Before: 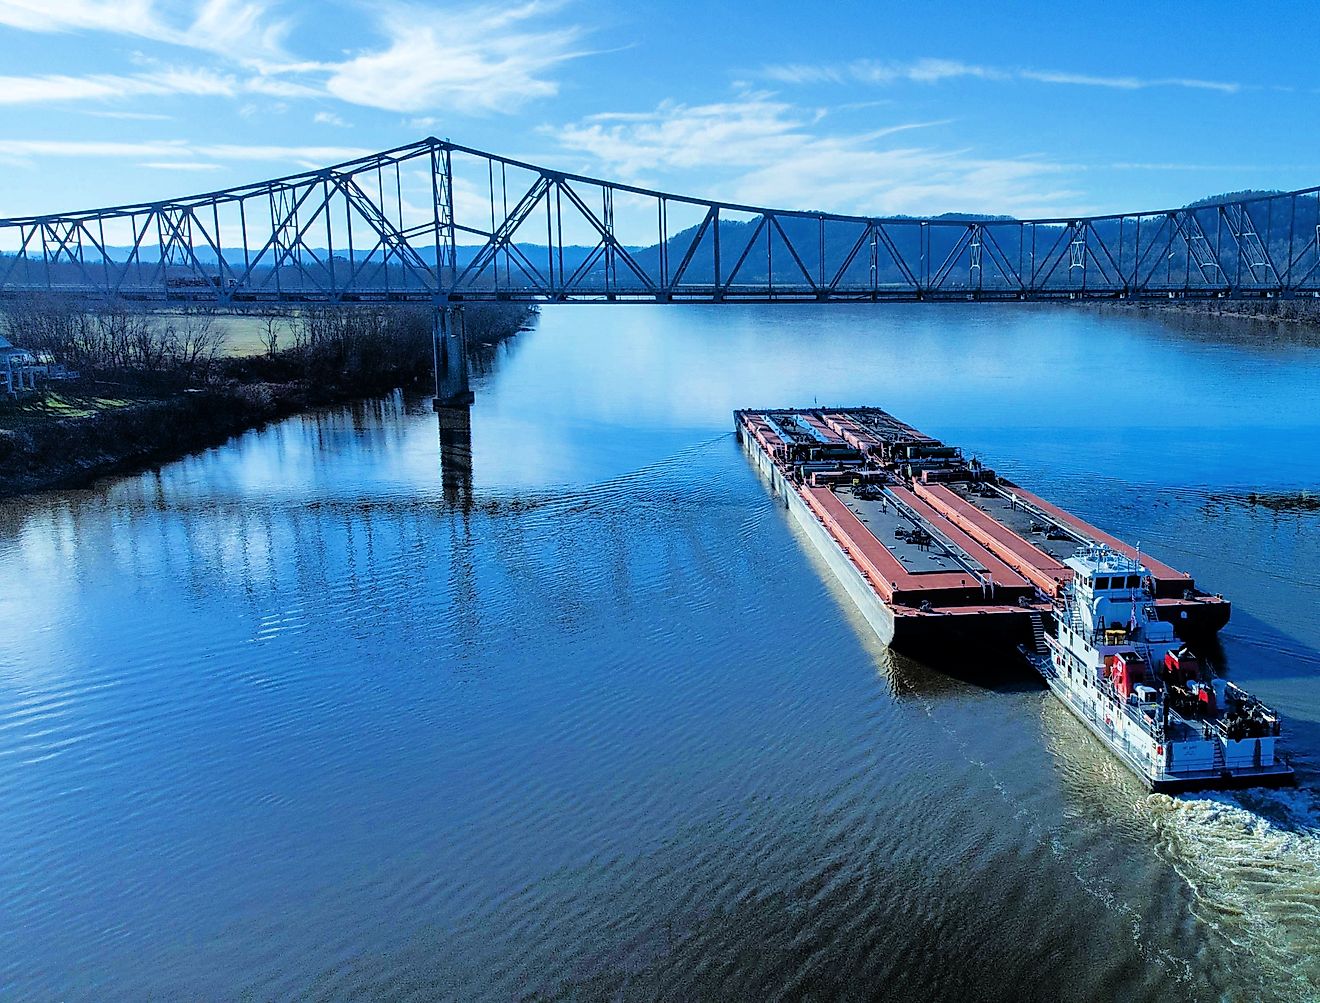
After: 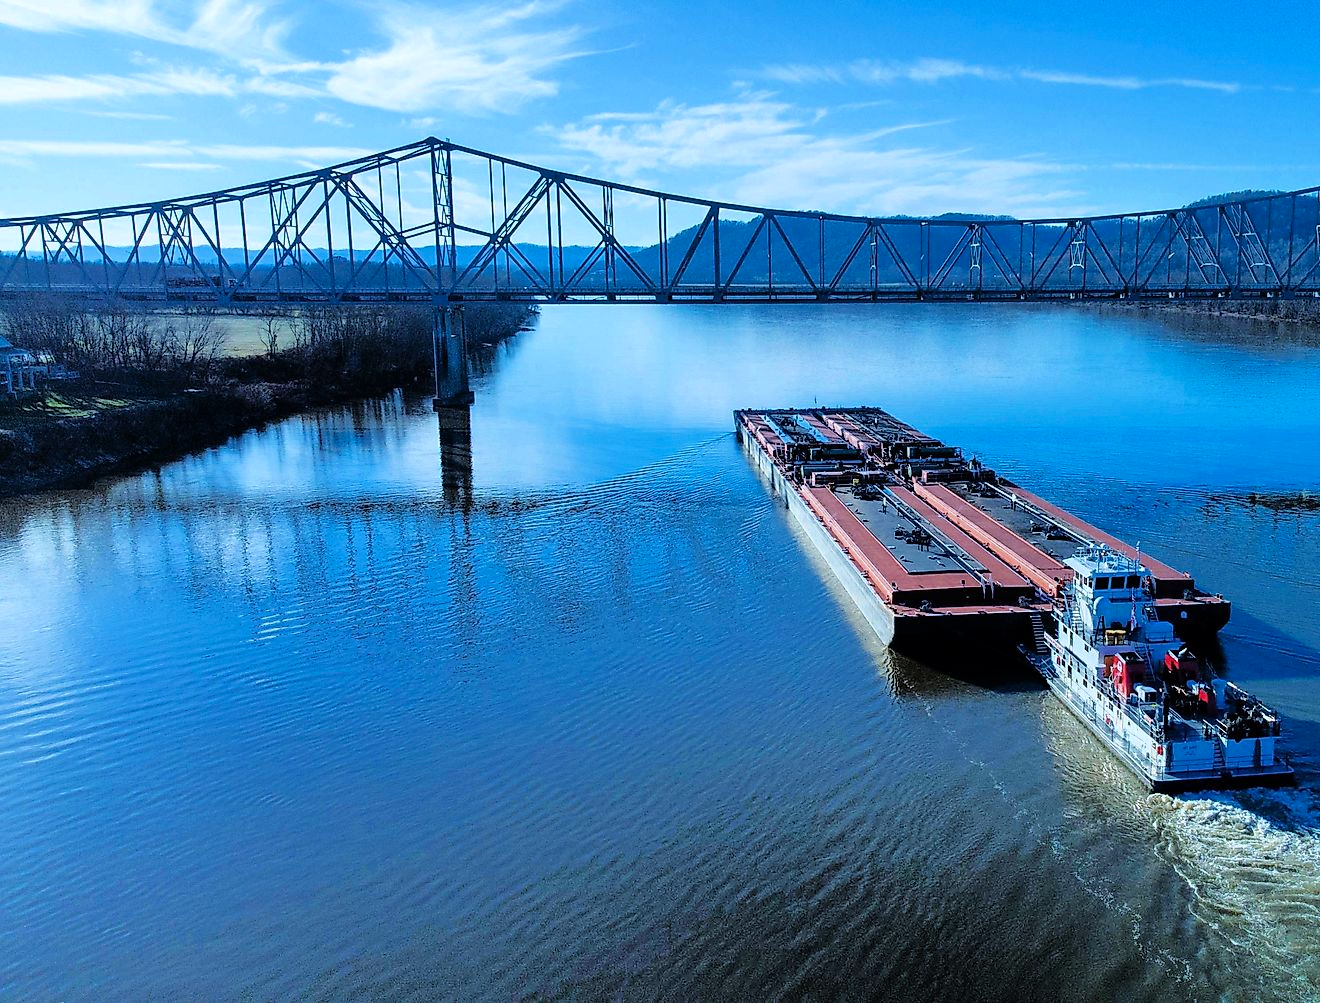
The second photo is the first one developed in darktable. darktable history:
color correction: highlights a* -0.693, highlights b* -8.69
